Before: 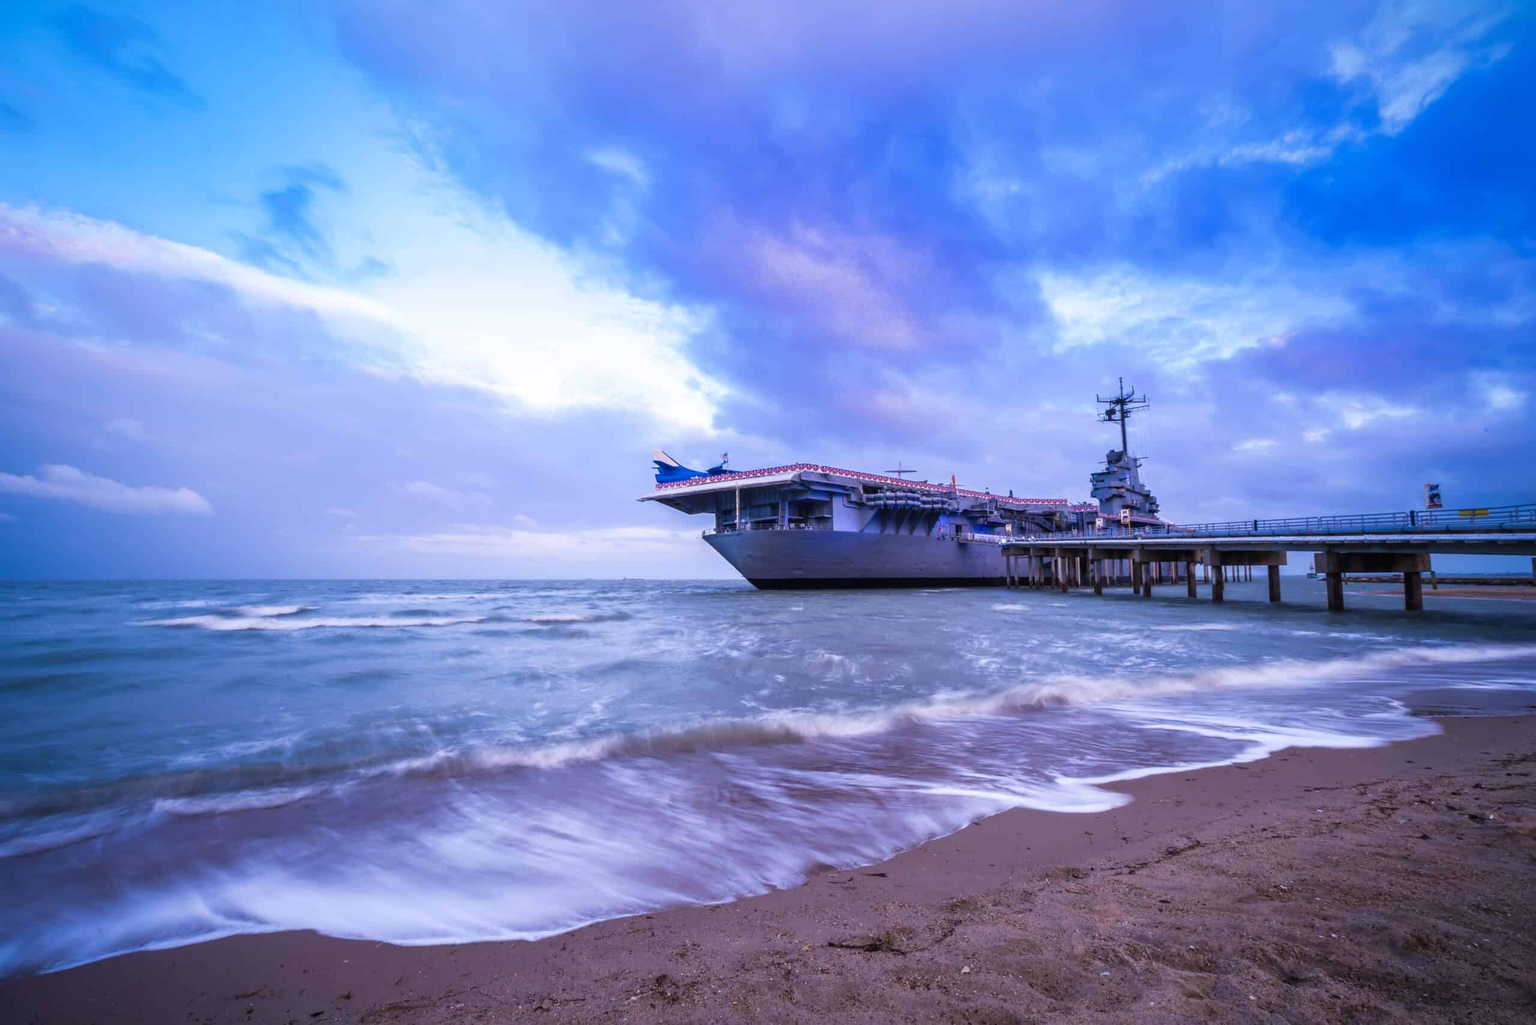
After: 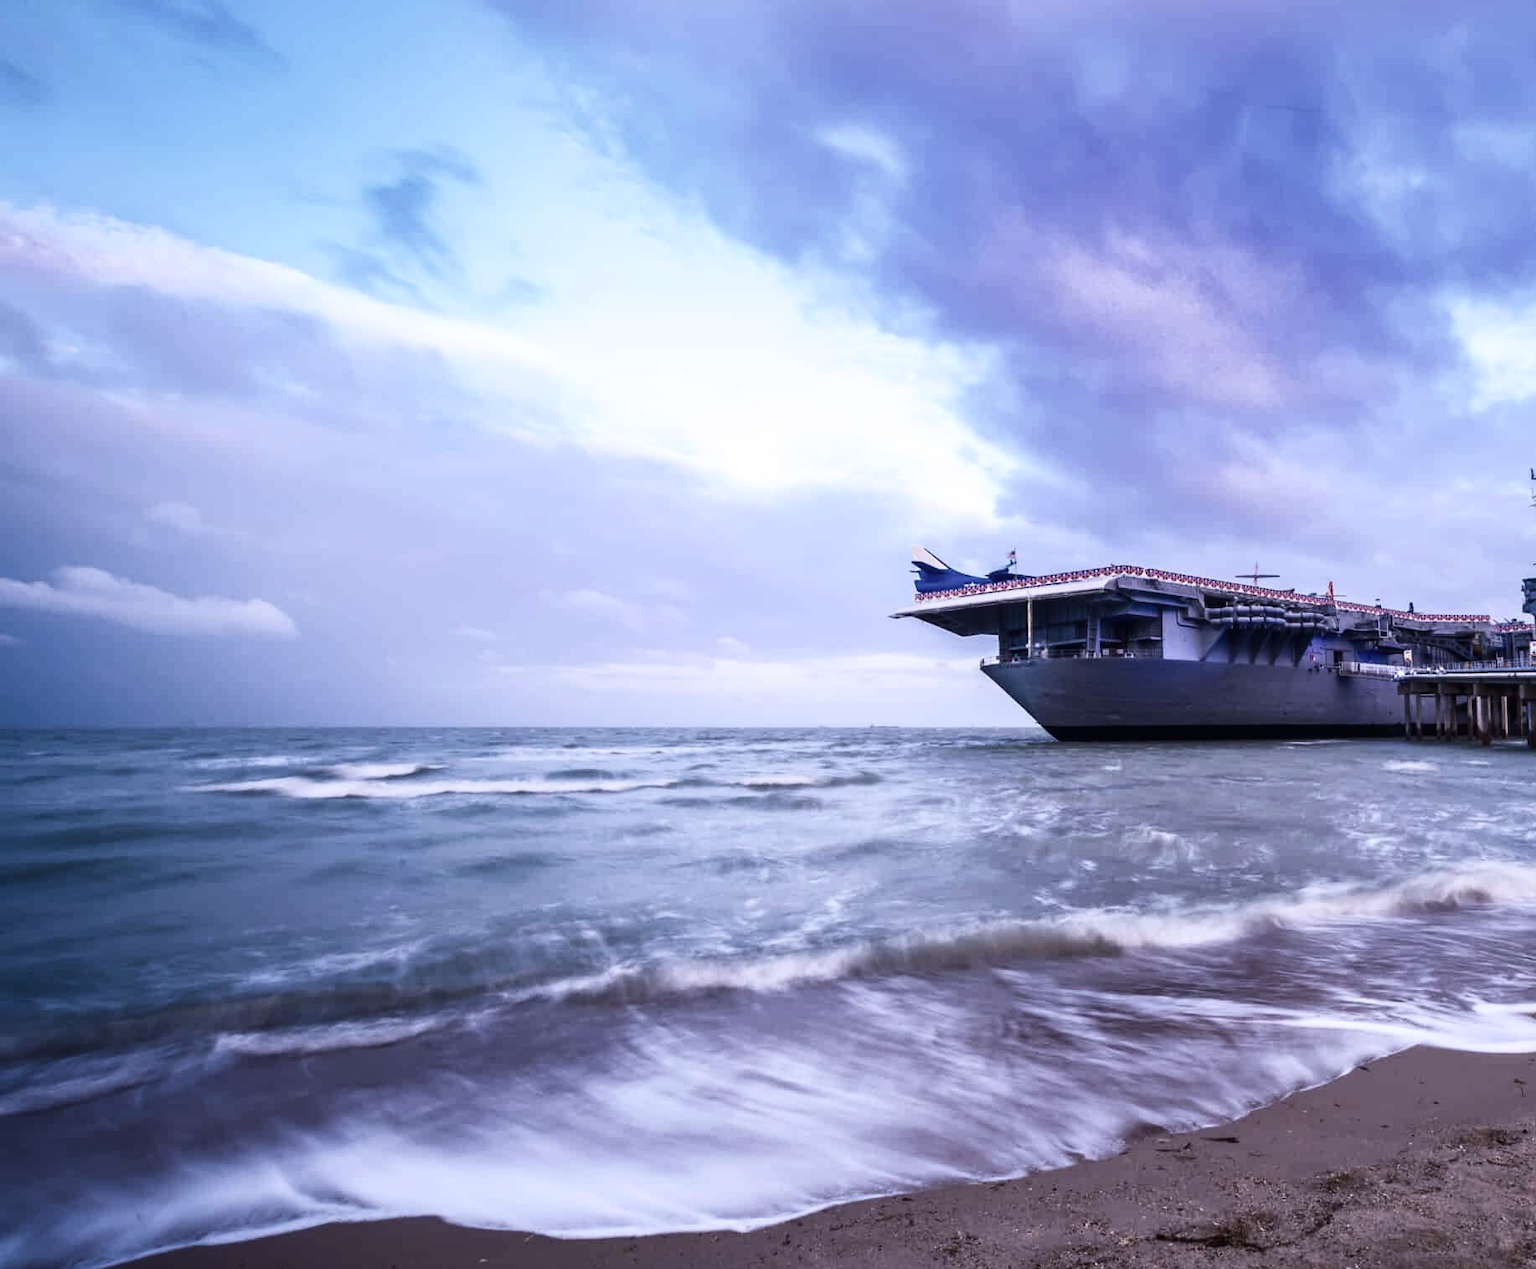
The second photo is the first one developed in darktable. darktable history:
crop: top 5.738%, right 27.873%, bottom 5.536%
contrast brightness saturation: contrast 0.255, saturation -0.313
